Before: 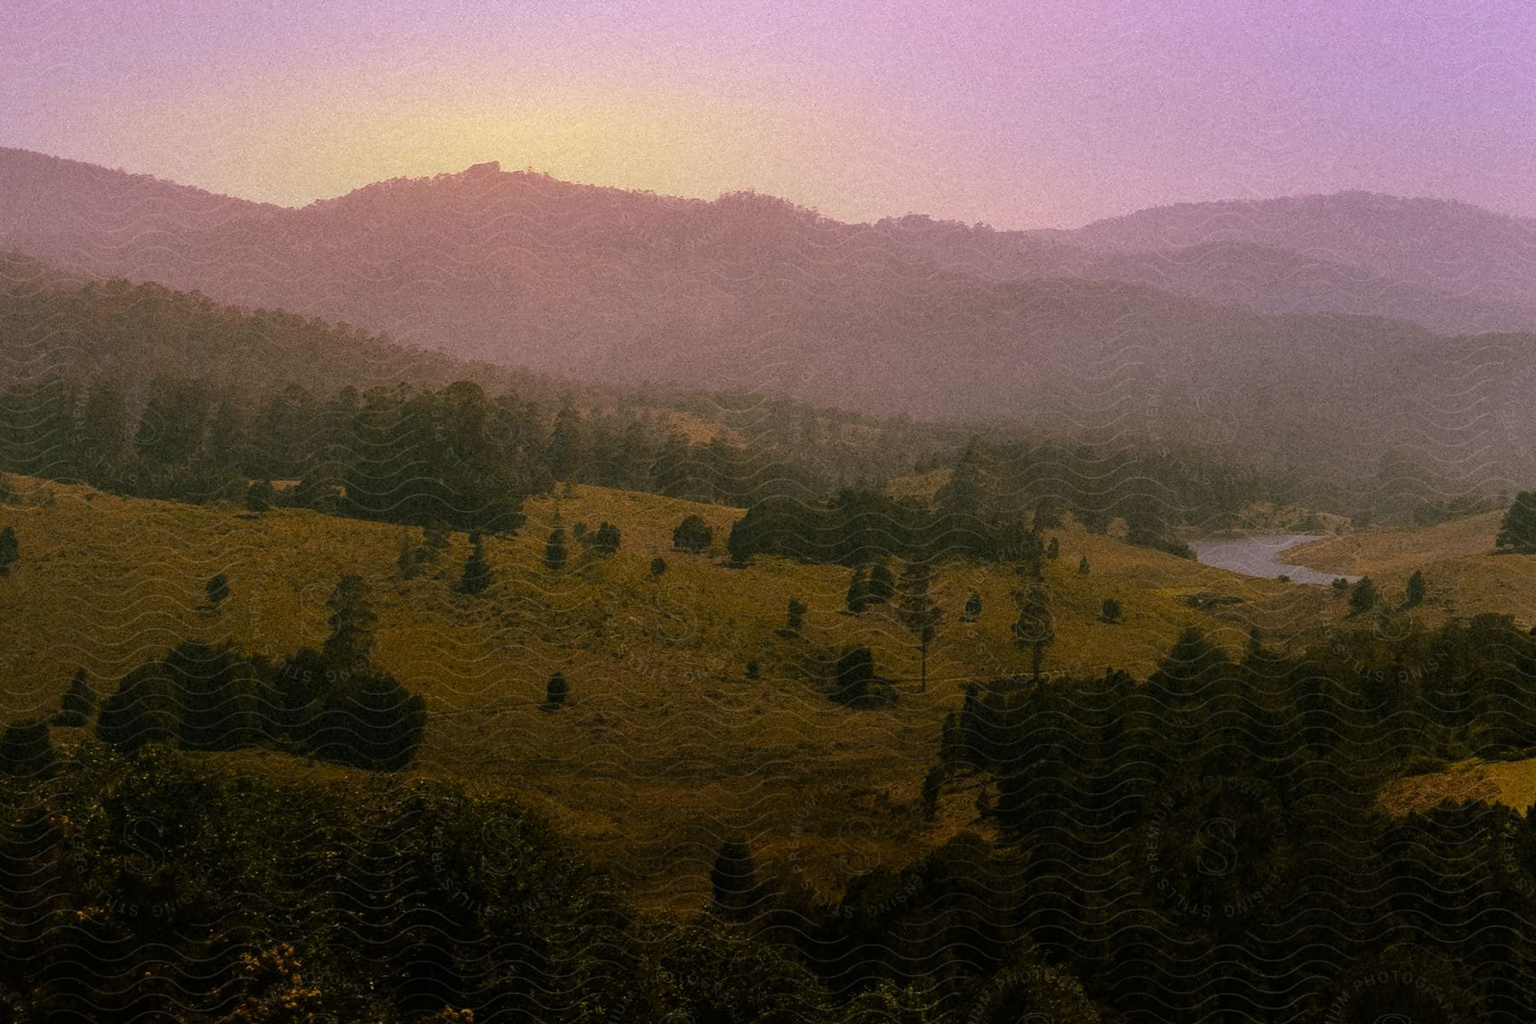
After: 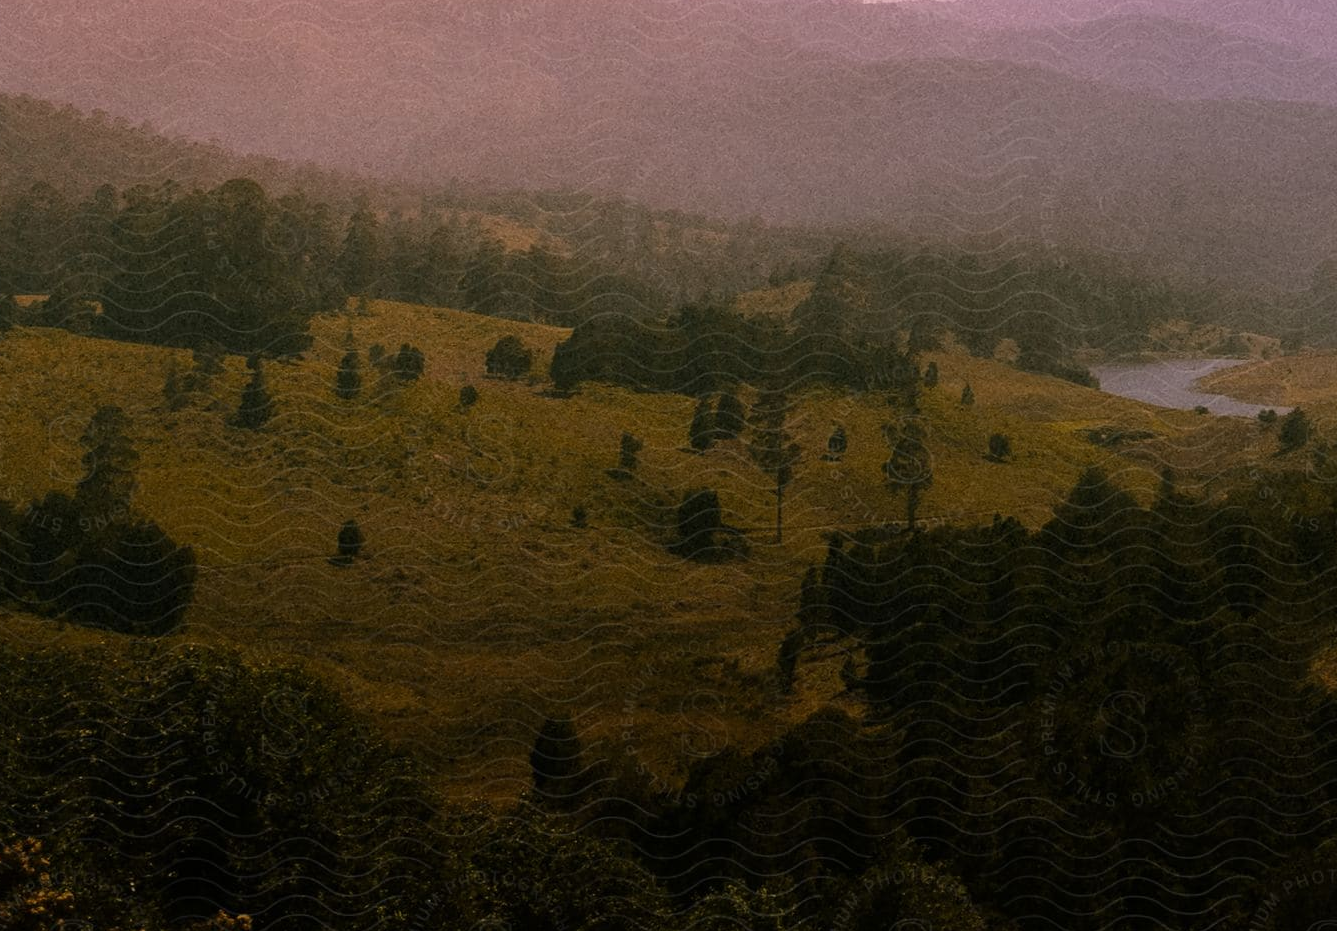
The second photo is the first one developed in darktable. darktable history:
crop: left 16.871%, top 22.371%, right 8.851%
